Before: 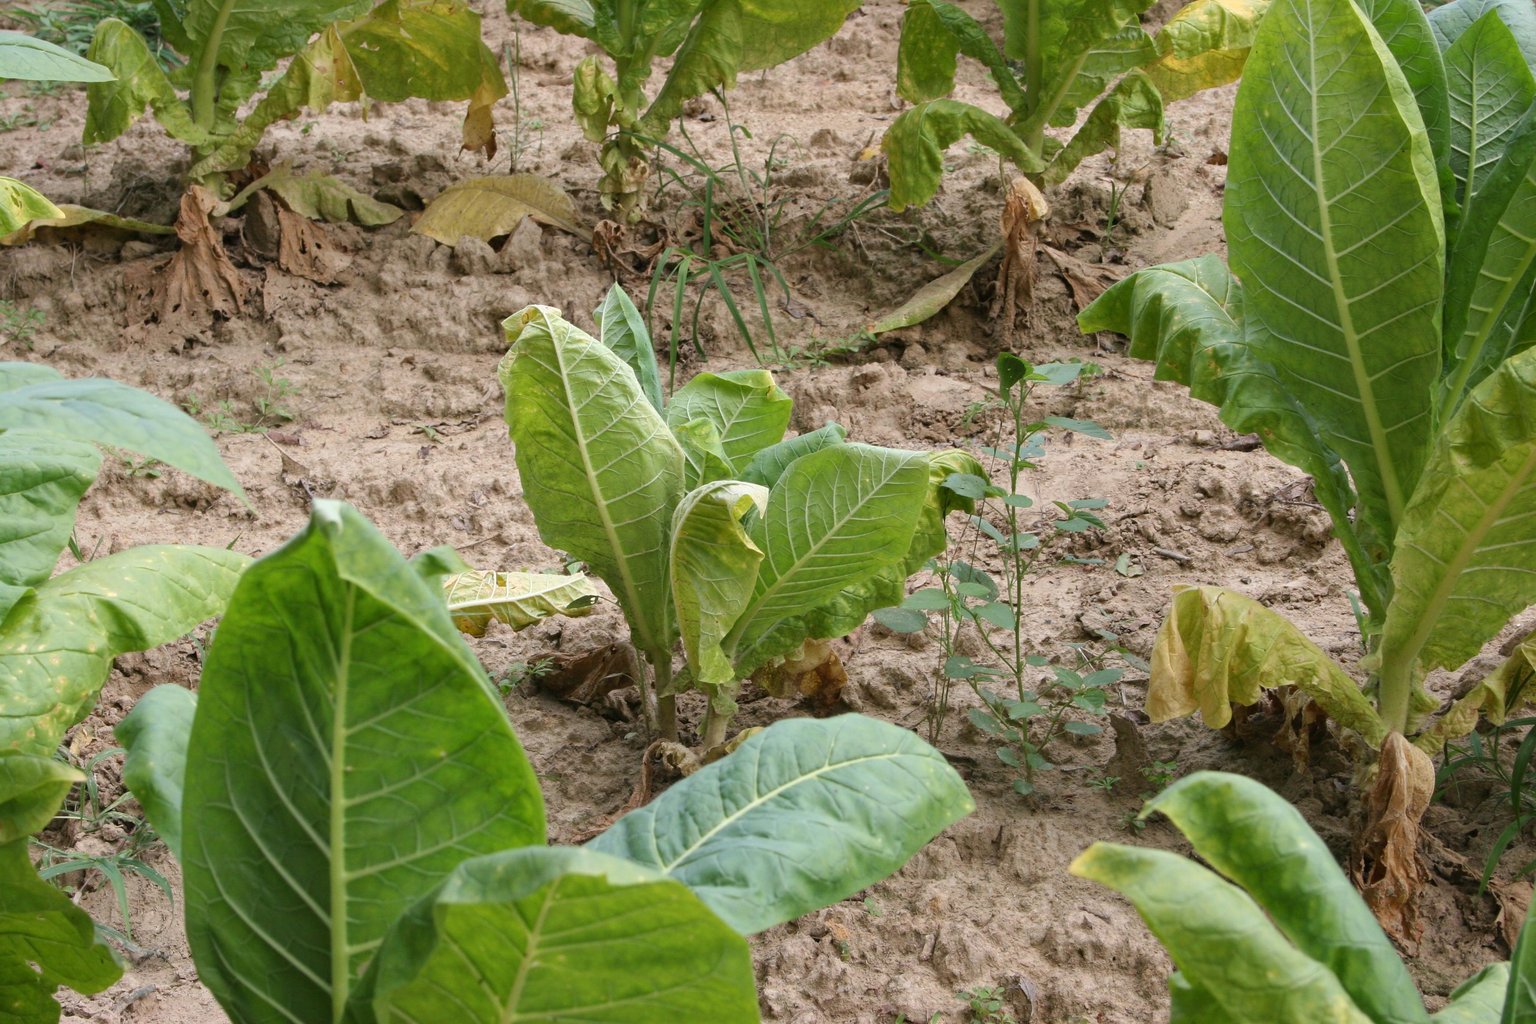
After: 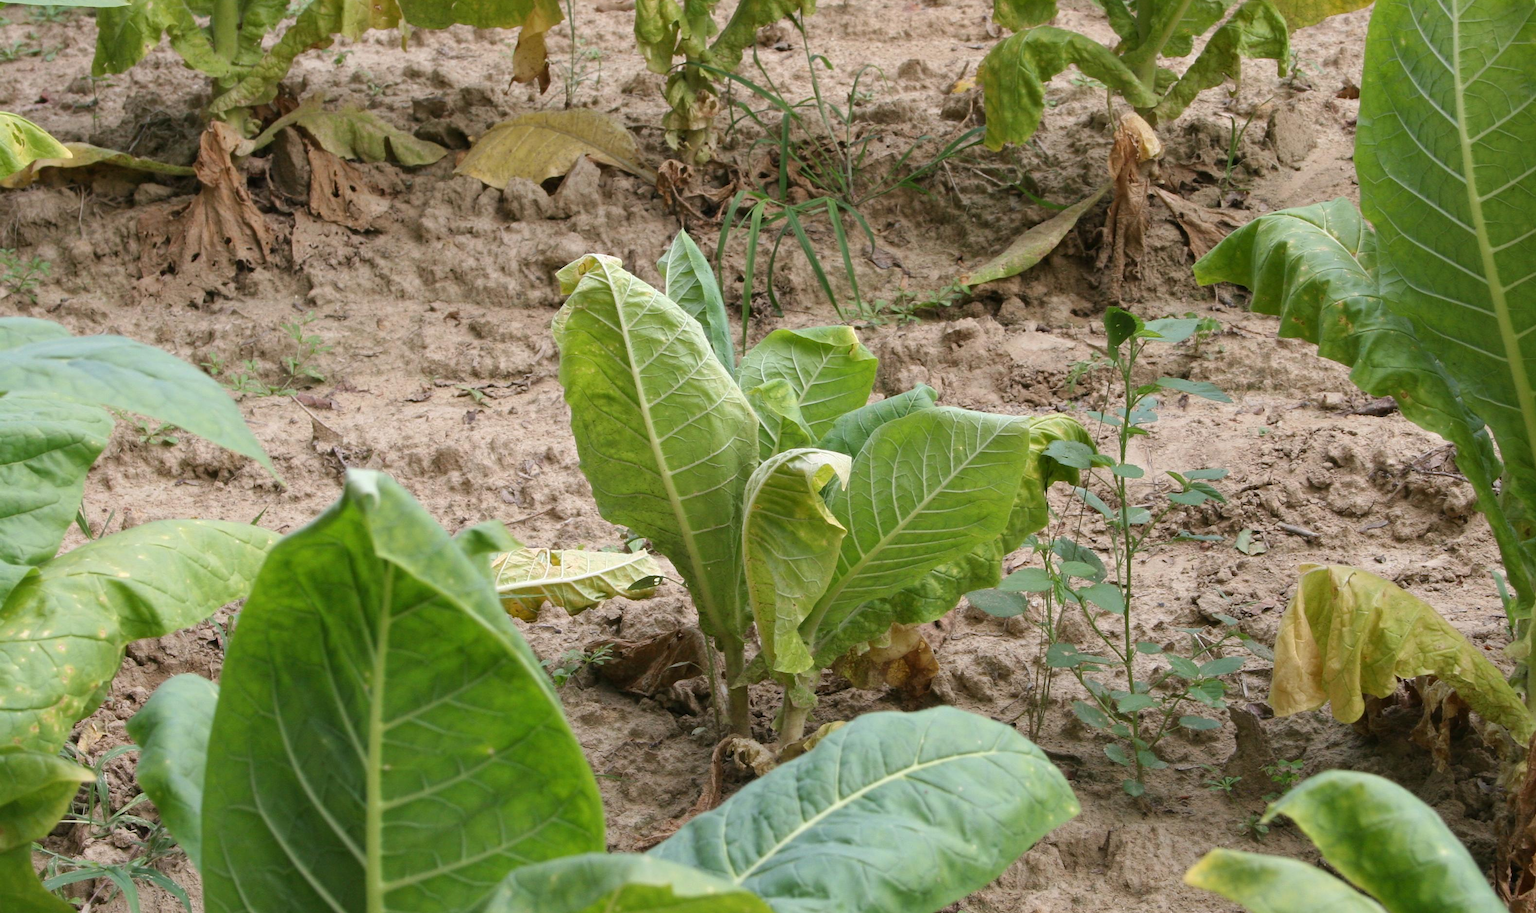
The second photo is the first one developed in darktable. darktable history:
crop: top 7.441%, right 9.684%, bottom 11.995%
